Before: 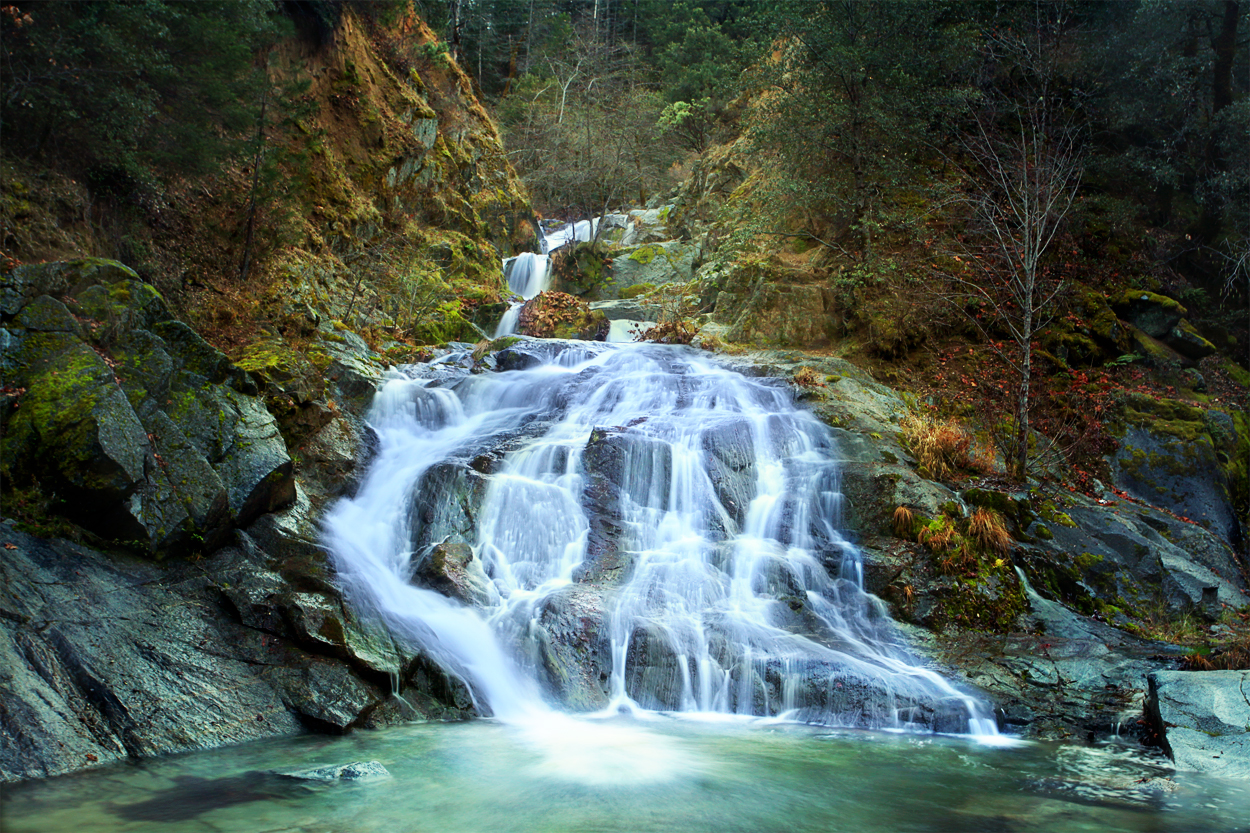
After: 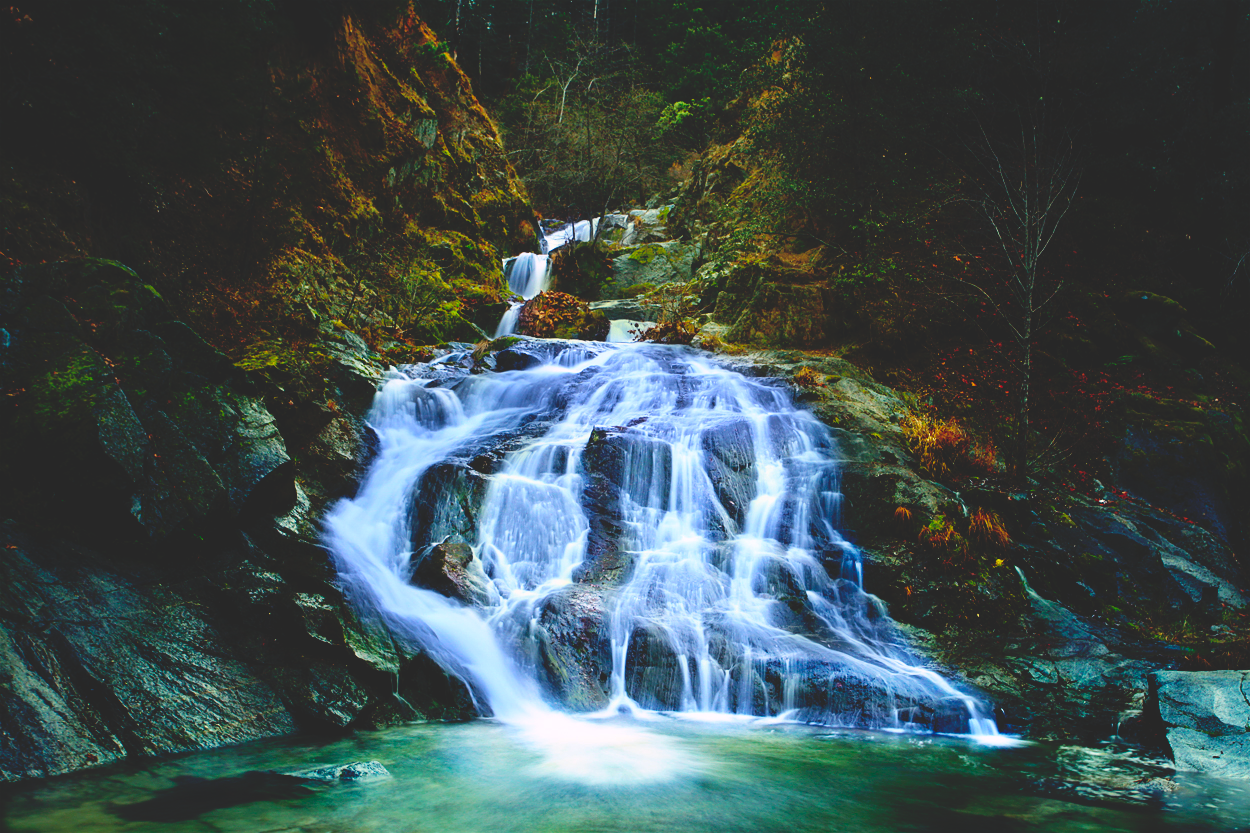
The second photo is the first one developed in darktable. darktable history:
base curve: curves: ch0 [(0, 0.02) (0.083, 0.036) (1, 1)], preserve colors none
rotate and perspective: crop left 0, crop top 0
color balance rgb: shadows lift › chroma 2%, shadows lift › hue 217.2°, power › chroma 0.25%, power › hue 60°, highlights gain › chroma 1.5%, highlights gain › hue 309.6°, global offset › luminance -0.5%, perceptual saturation grading › global saturation 15%, global vibrance 20%
